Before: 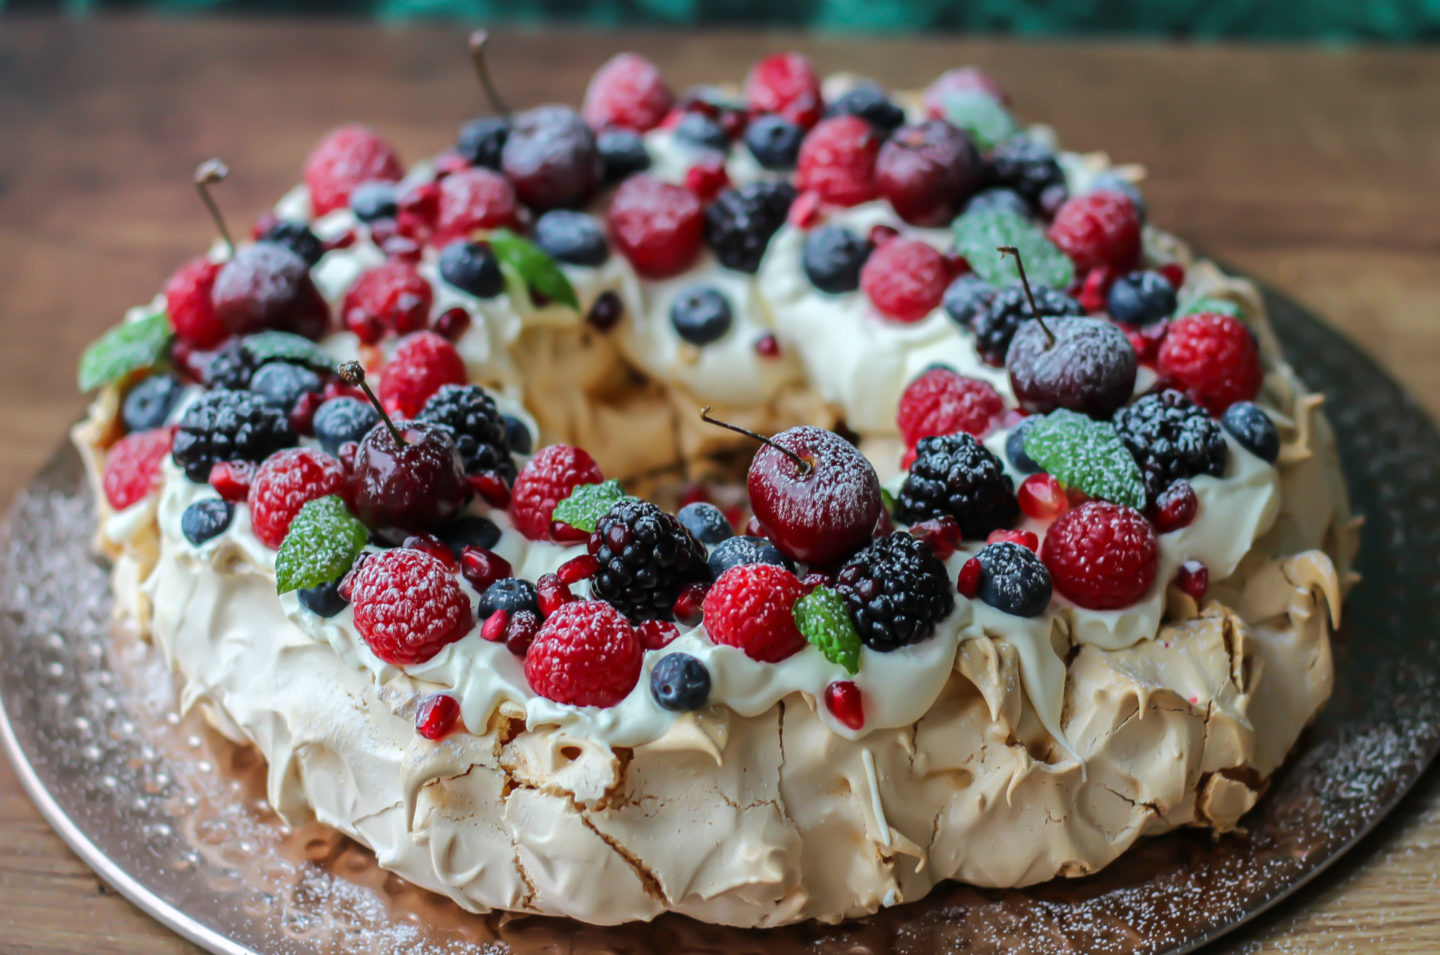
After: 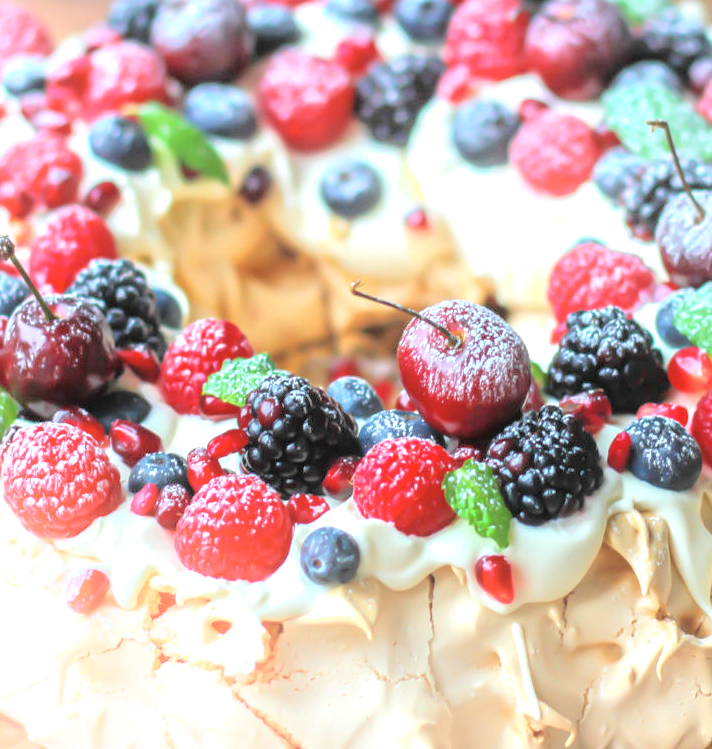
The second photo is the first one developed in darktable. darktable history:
shadows and highlights: highlights 70.7, soften with gaussian
rgb levels: preserve colors max RGB
crop and rotate: angle 0.02°, left 24.353%, top 13.219%, right 26.156%, bottom 8.224%
tone equalizer: -7 EV 0.15 EV, -6 EV 0.6 EV, -5 EV 1.15 EV, -4 EV 1.33 EV, -3 EV 1.15 EV, -2 EV 0.6 EV, -1 EV 0.15 EV, mask exposure compensation -0.5 EV
exposure: black level correction -0.002, exposure 1.115 EV, compensate highlight preservation false
